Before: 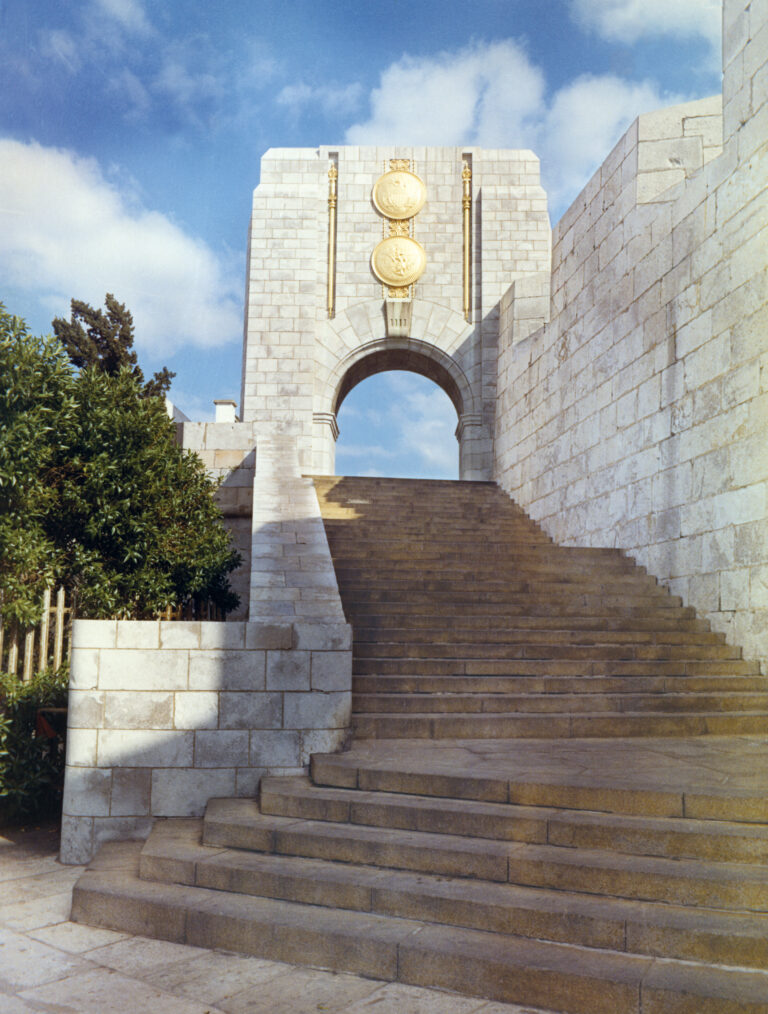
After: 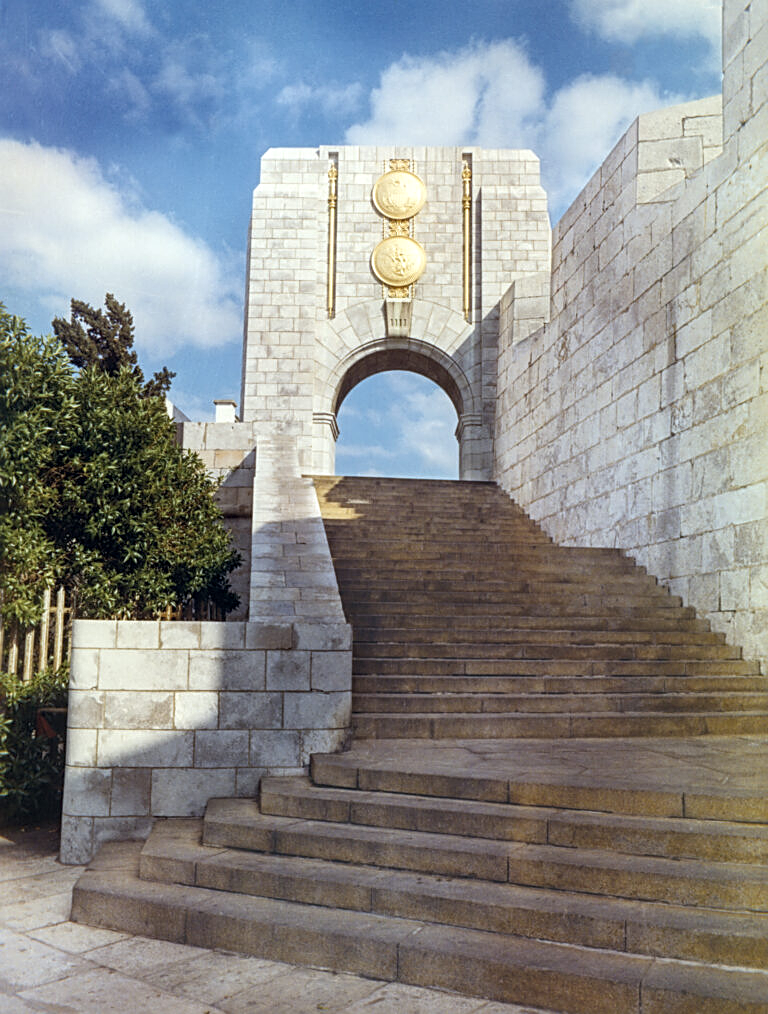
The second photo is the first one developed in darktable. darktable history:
local contrast: on, module defaults
sharpen: amount 0.482
